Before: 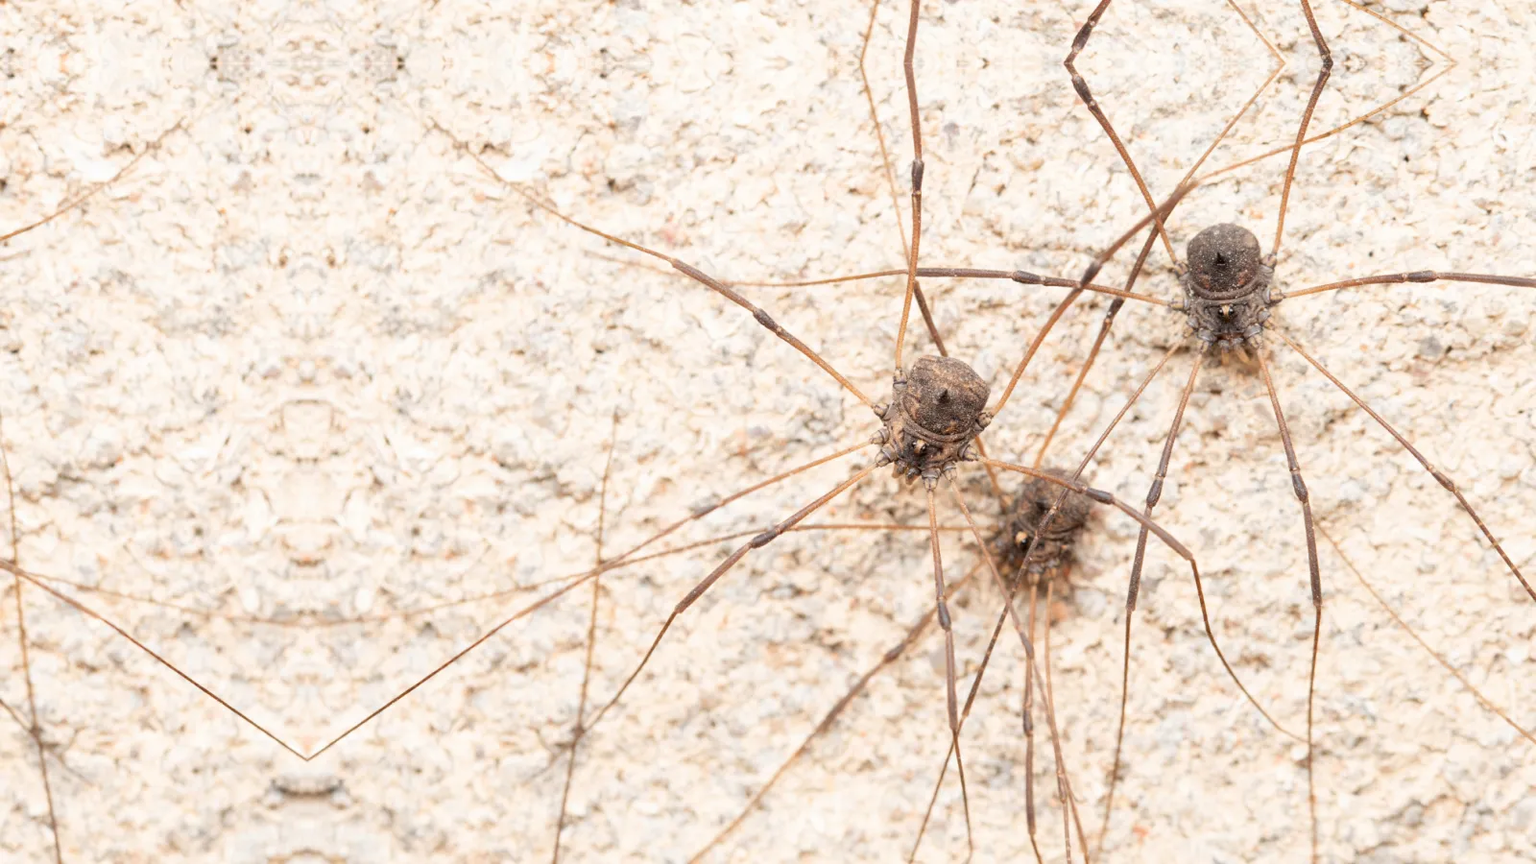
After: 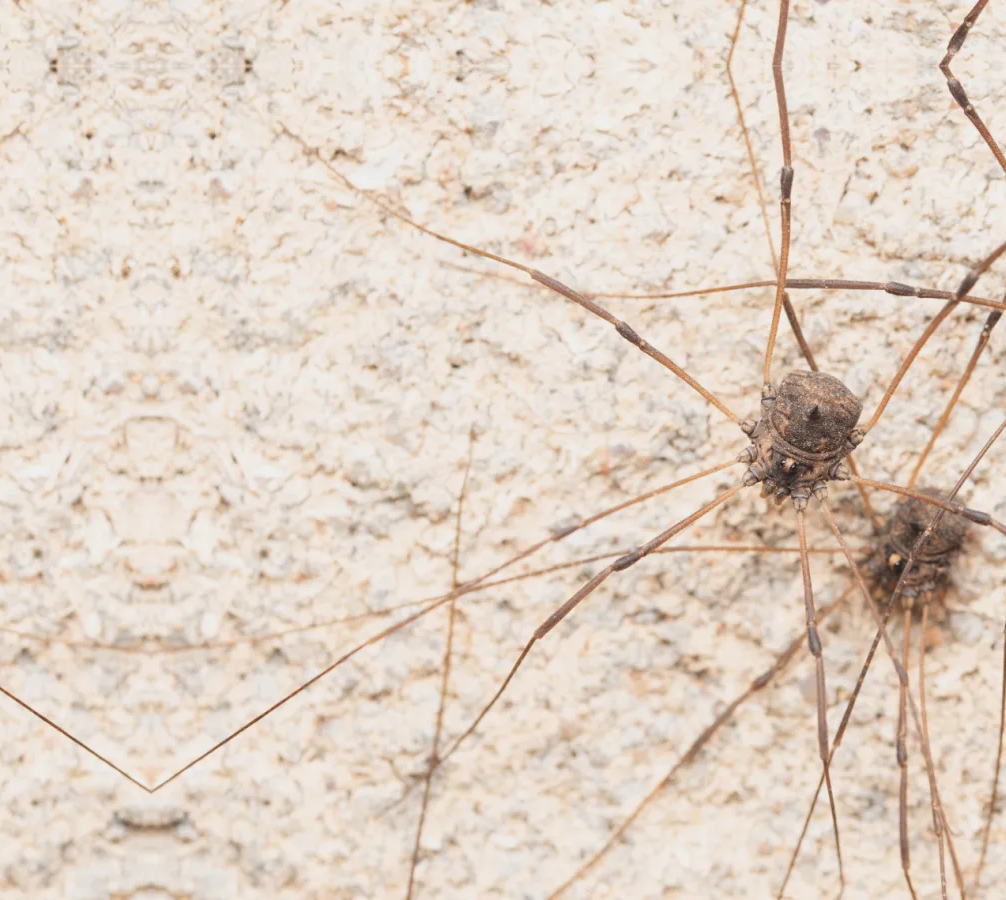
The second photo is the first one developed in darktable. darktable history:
crop: left 10.572%, right 26.505%
exposure: black level correction -0.014, exposure -0.193 EV, compensate exposure bias true, compensate highlight preservation false
